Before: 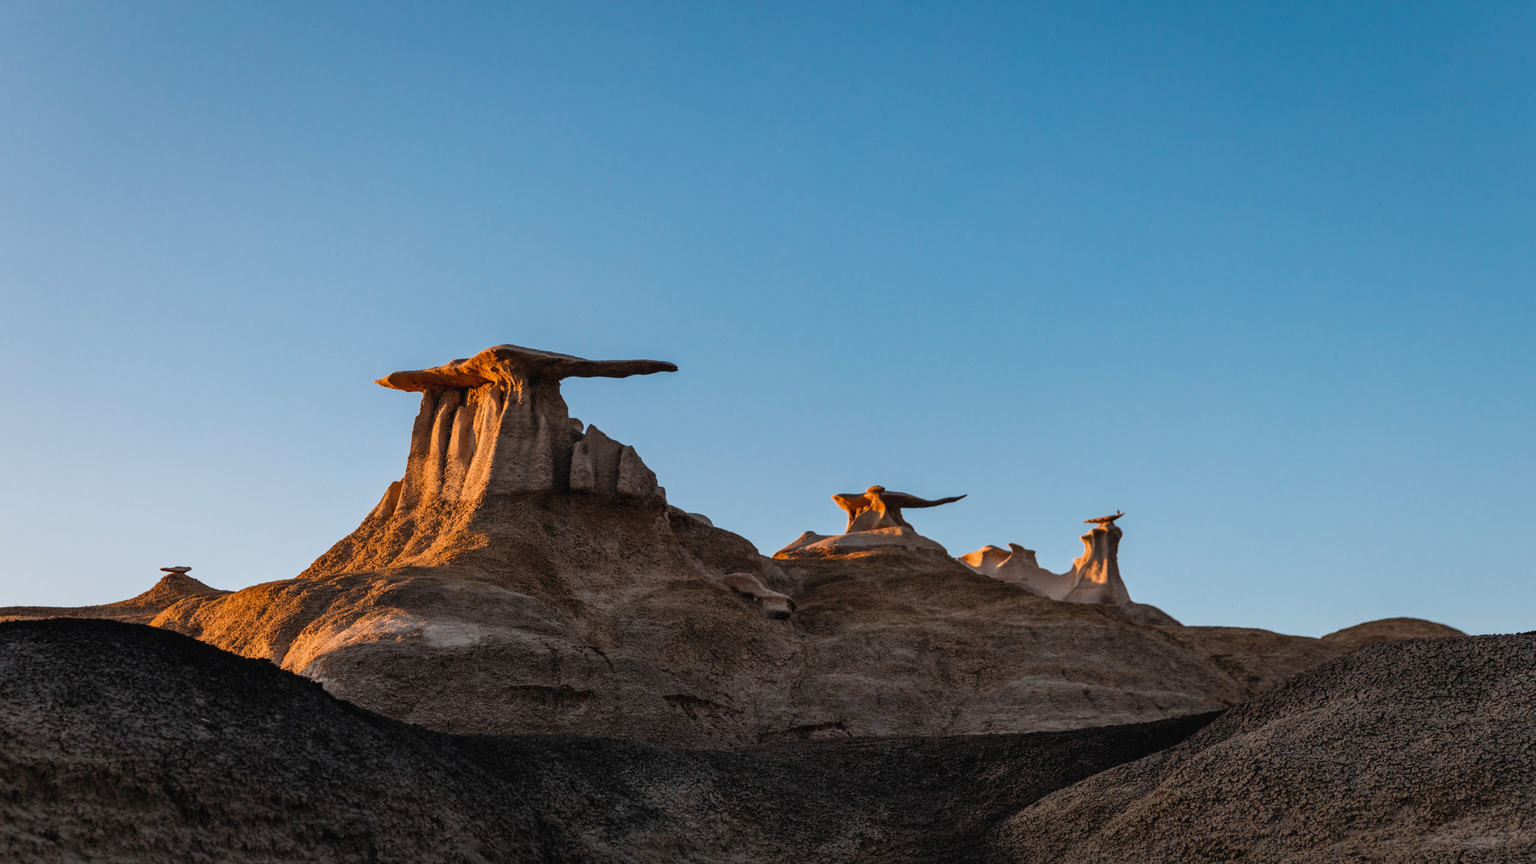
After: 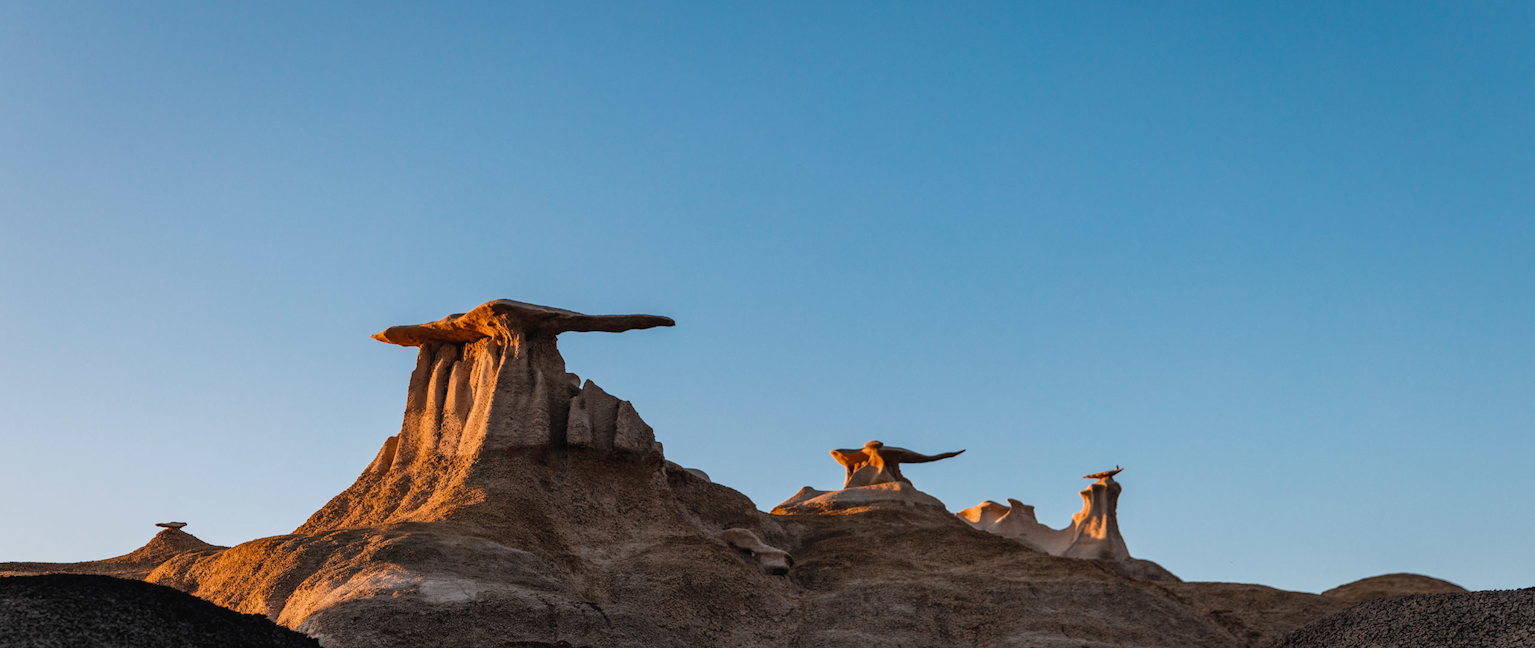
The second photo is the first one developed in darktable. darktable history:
crop: left 0.366%, top 5.482%, bottom 19.755%
